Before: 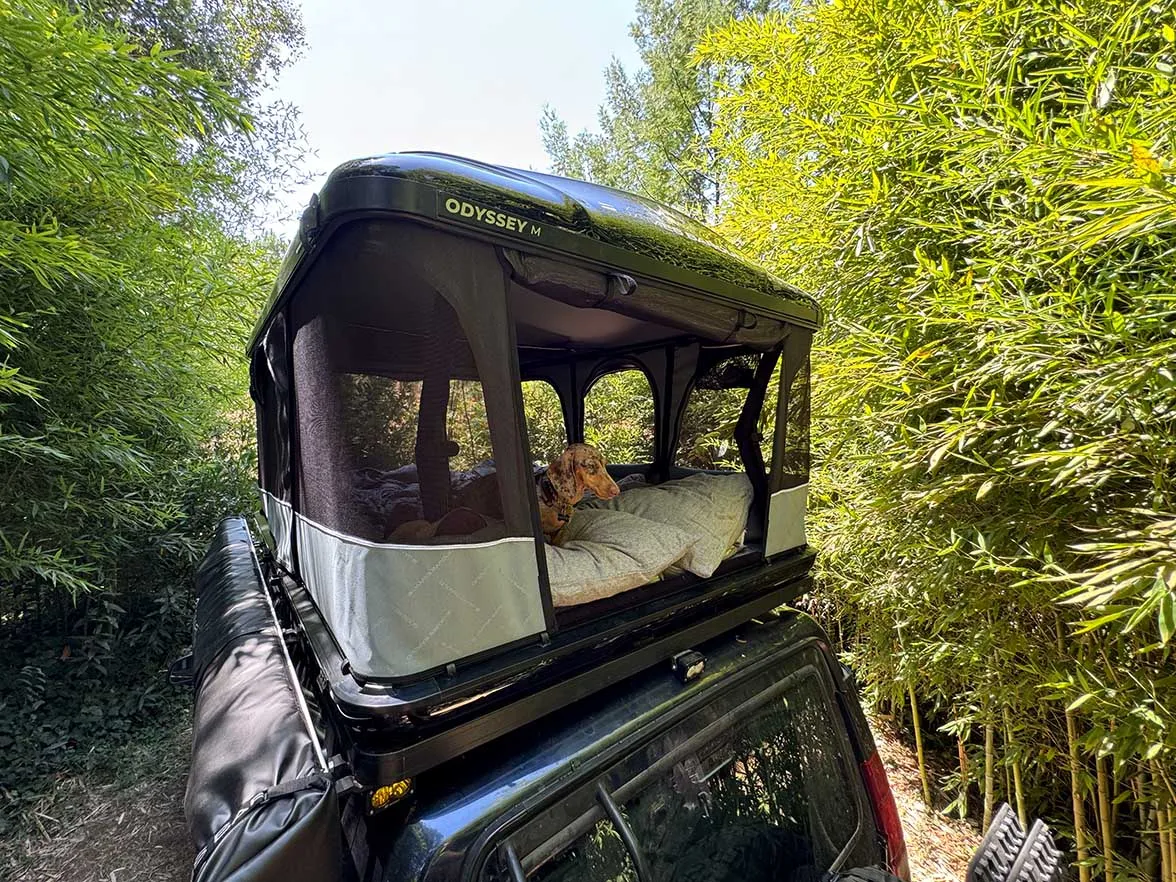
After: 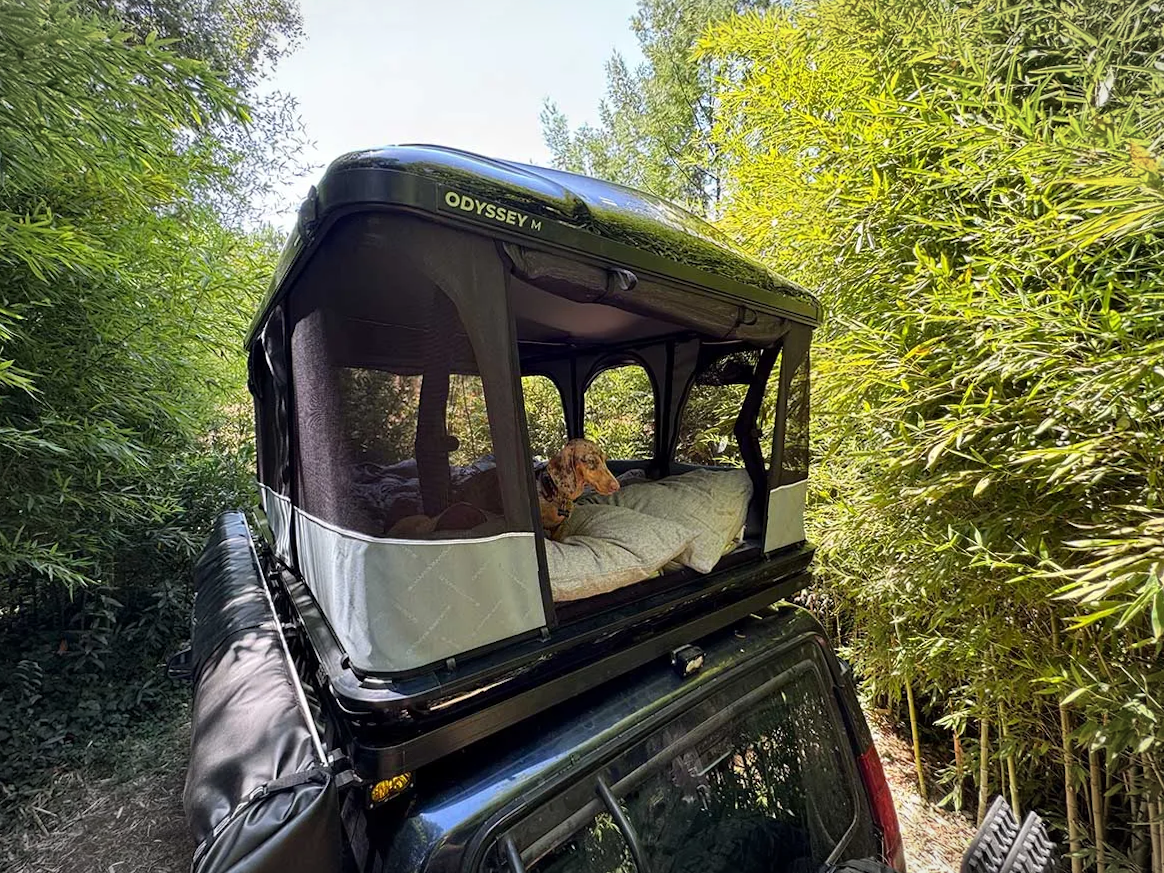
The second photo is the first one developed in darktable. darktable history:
rotate and perspective: rotation 0.174°, lens shift (vertical) 0.013, lens shift (horizontal) 0.019, shear 0.001, automatic cropping original format, crop left 0.007, crop right 0.991, crop top 0.016, crop bottom 0.997
vignetting: fall-off start 100%, brightness -0.282, width/height ratio 1.31
